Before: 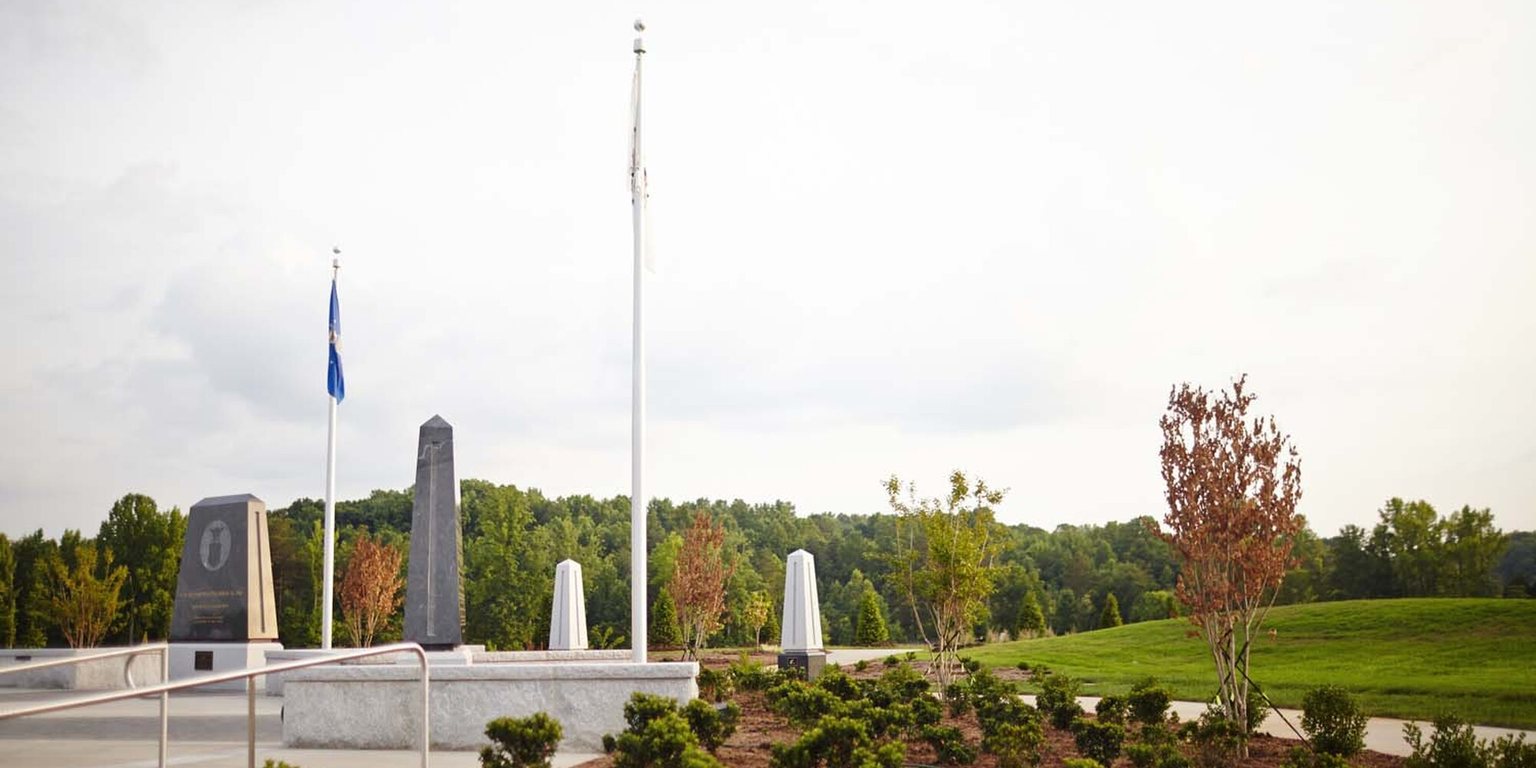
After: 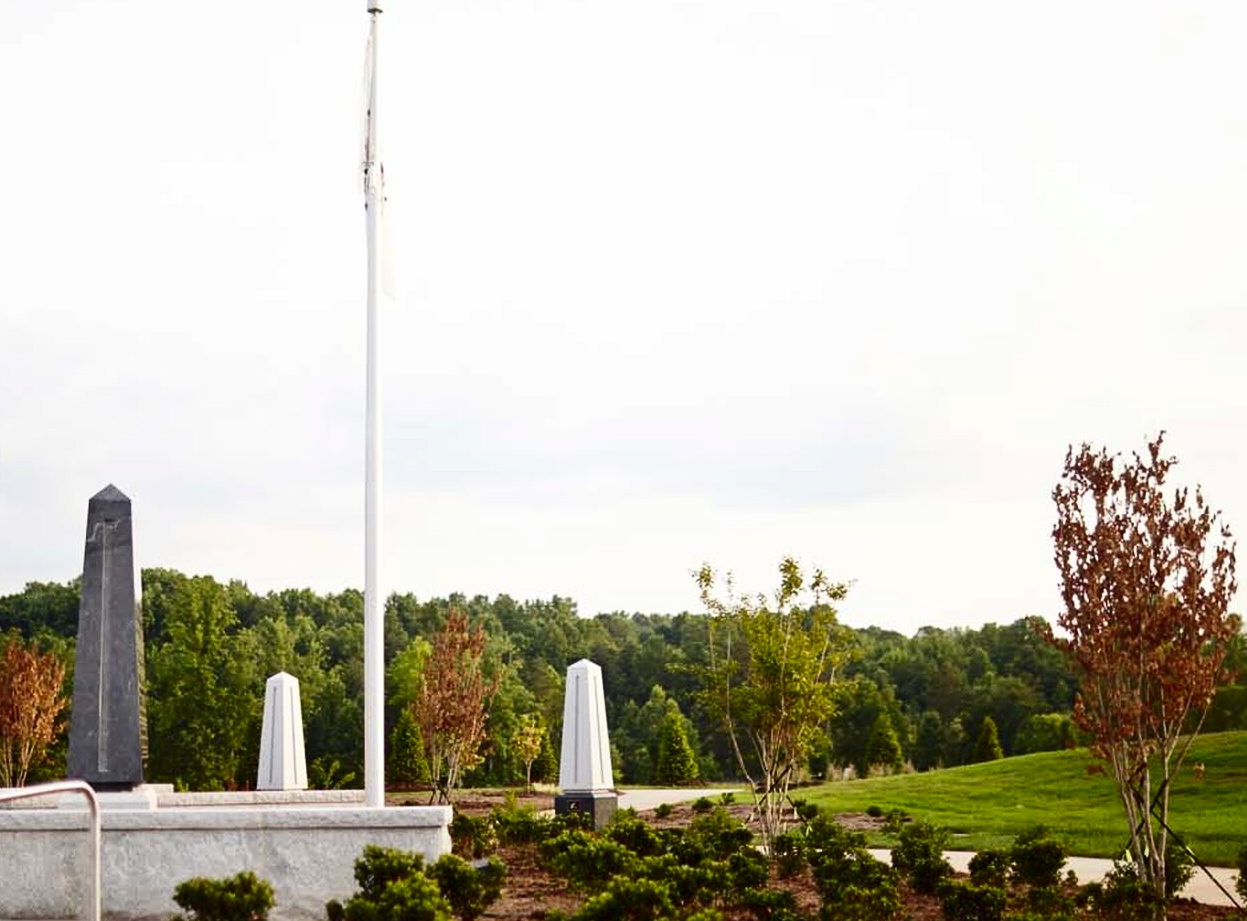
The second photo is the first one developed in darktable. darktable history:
contrast brightness saturation: contrast 0.2, brightness -0.11, saturation 0.1
crop and rotate: left 22.918%, top 5.629%, right 14.711%, bottom 2.247%
